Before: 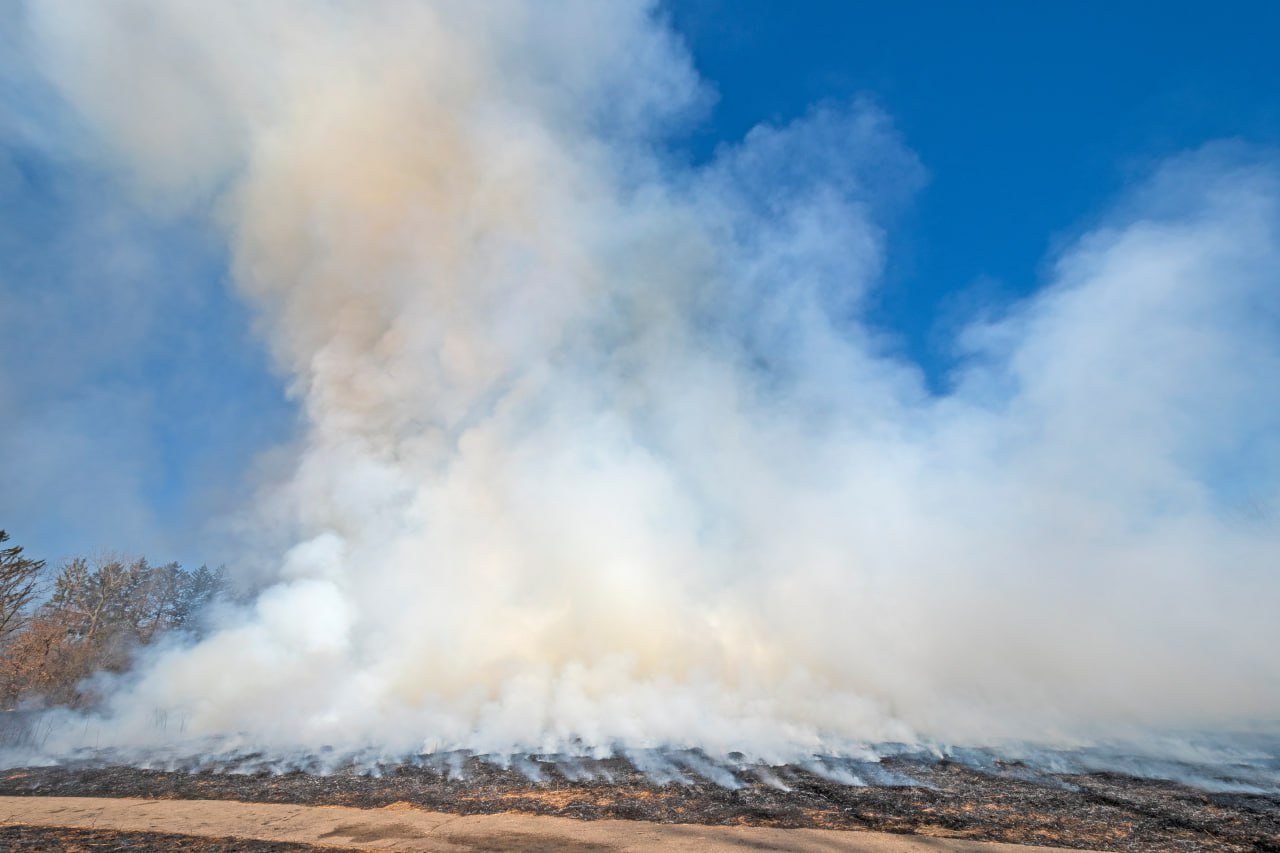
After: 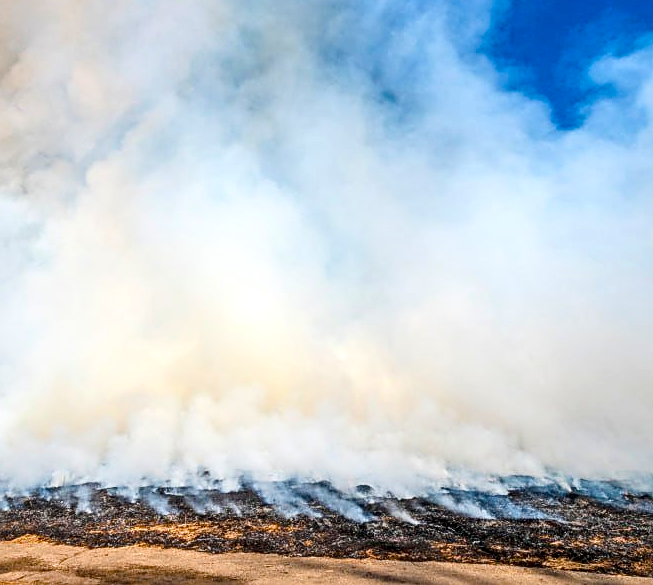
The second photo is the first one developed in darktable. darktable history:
sharpen: on, module defaults
local contrast: highlights 43%, shadows 61%, detail 137%, midtone range 0.52
crop and rotate: left 29.083%, top 31.303%, right 19.862%
contrast brightness saturation: contrast 0.218
color balance rgb: perceptual saturation grading › global saturation 39.298%, perceptual saturation grading › highlights -25.105%, perceptual saturation grading › mid-tones 34.511%, perceptual saturation grading › shadows 35.136%, global vibrance 20%
